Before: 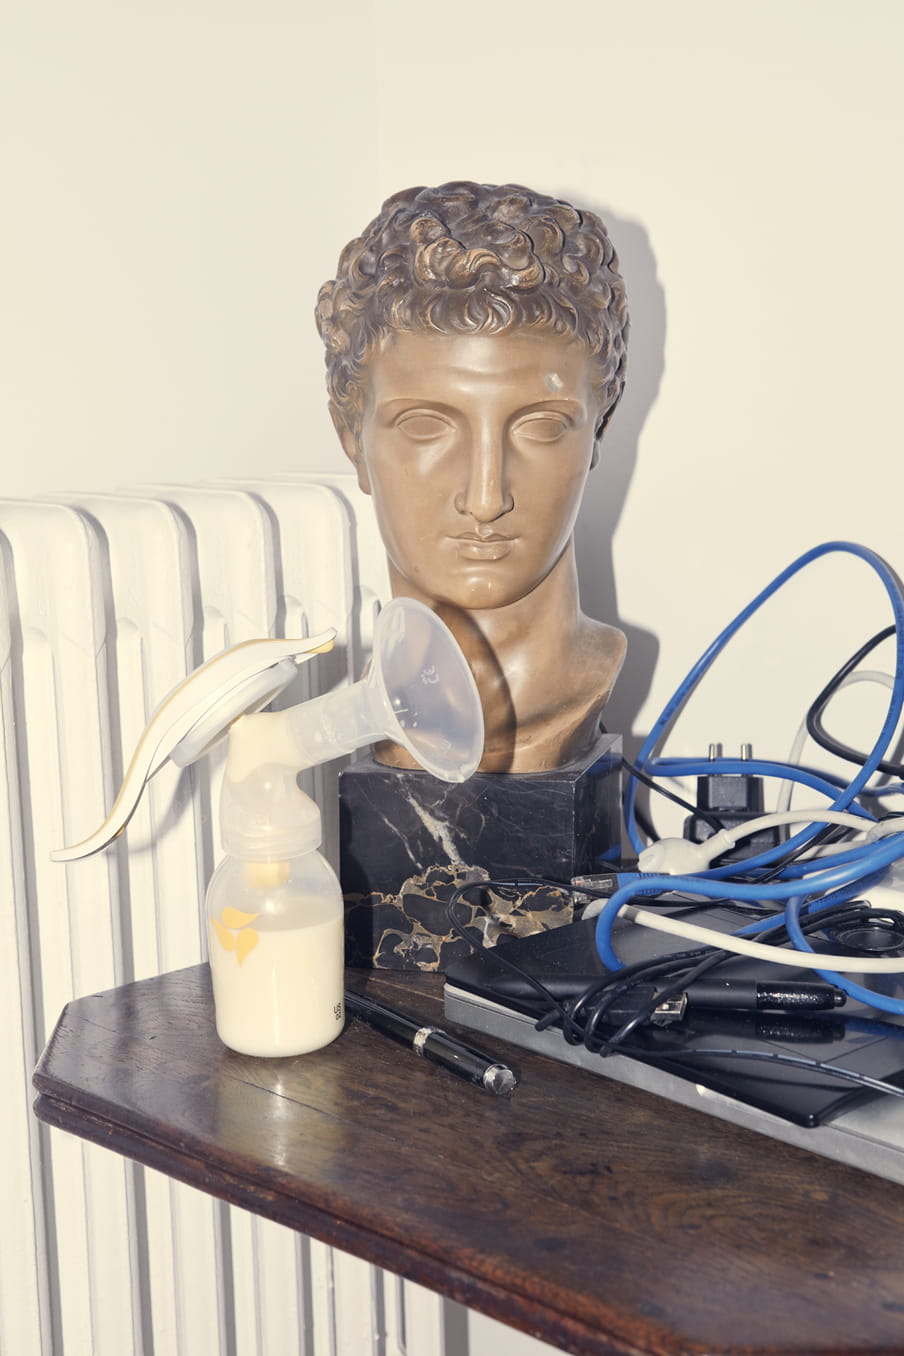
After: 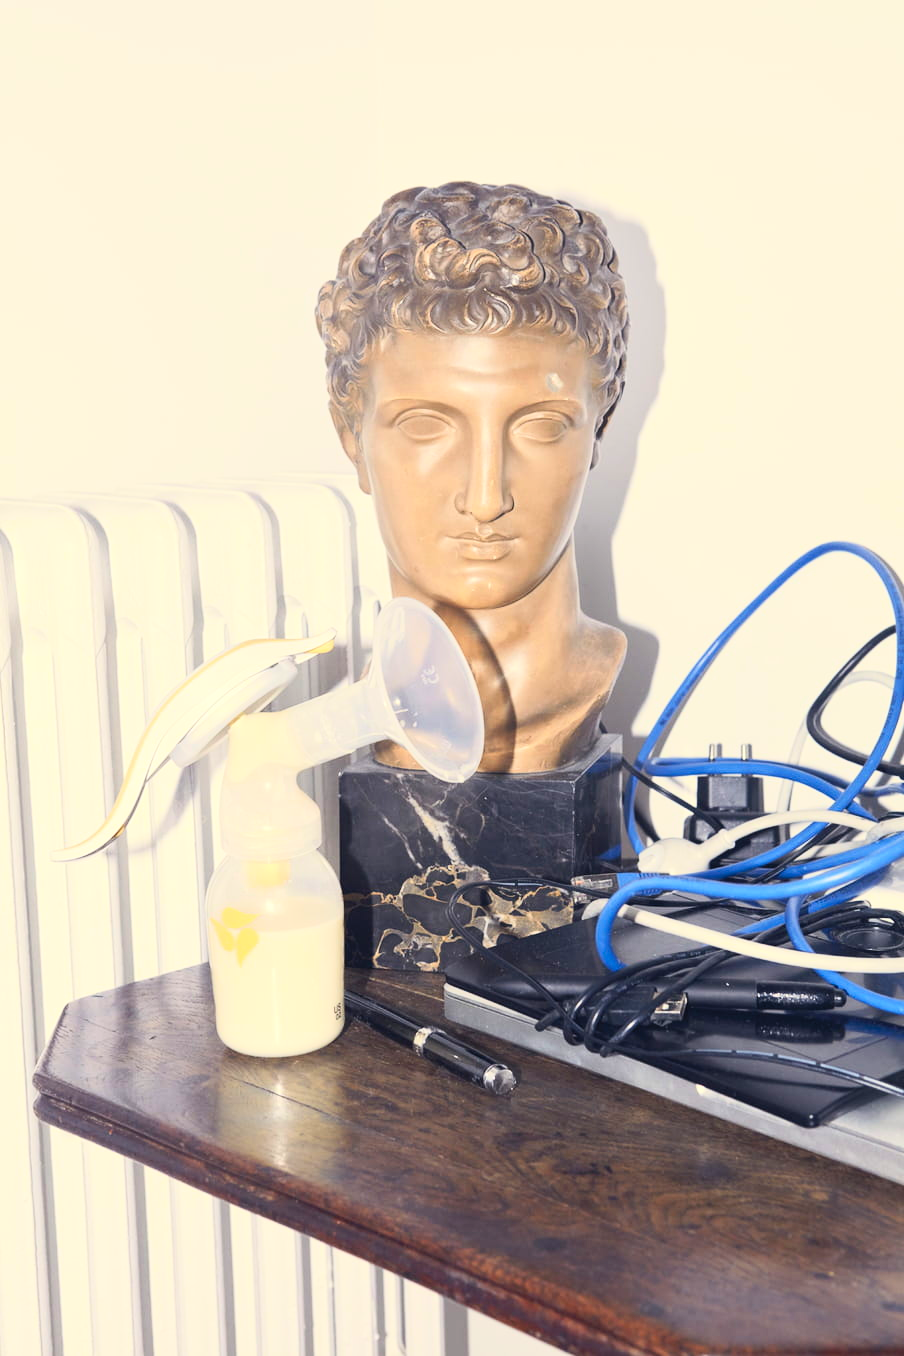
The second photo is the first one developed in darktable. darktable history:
contrast brightness saturation: contrast 0.242, brightness 0.244, saturation 0.378
